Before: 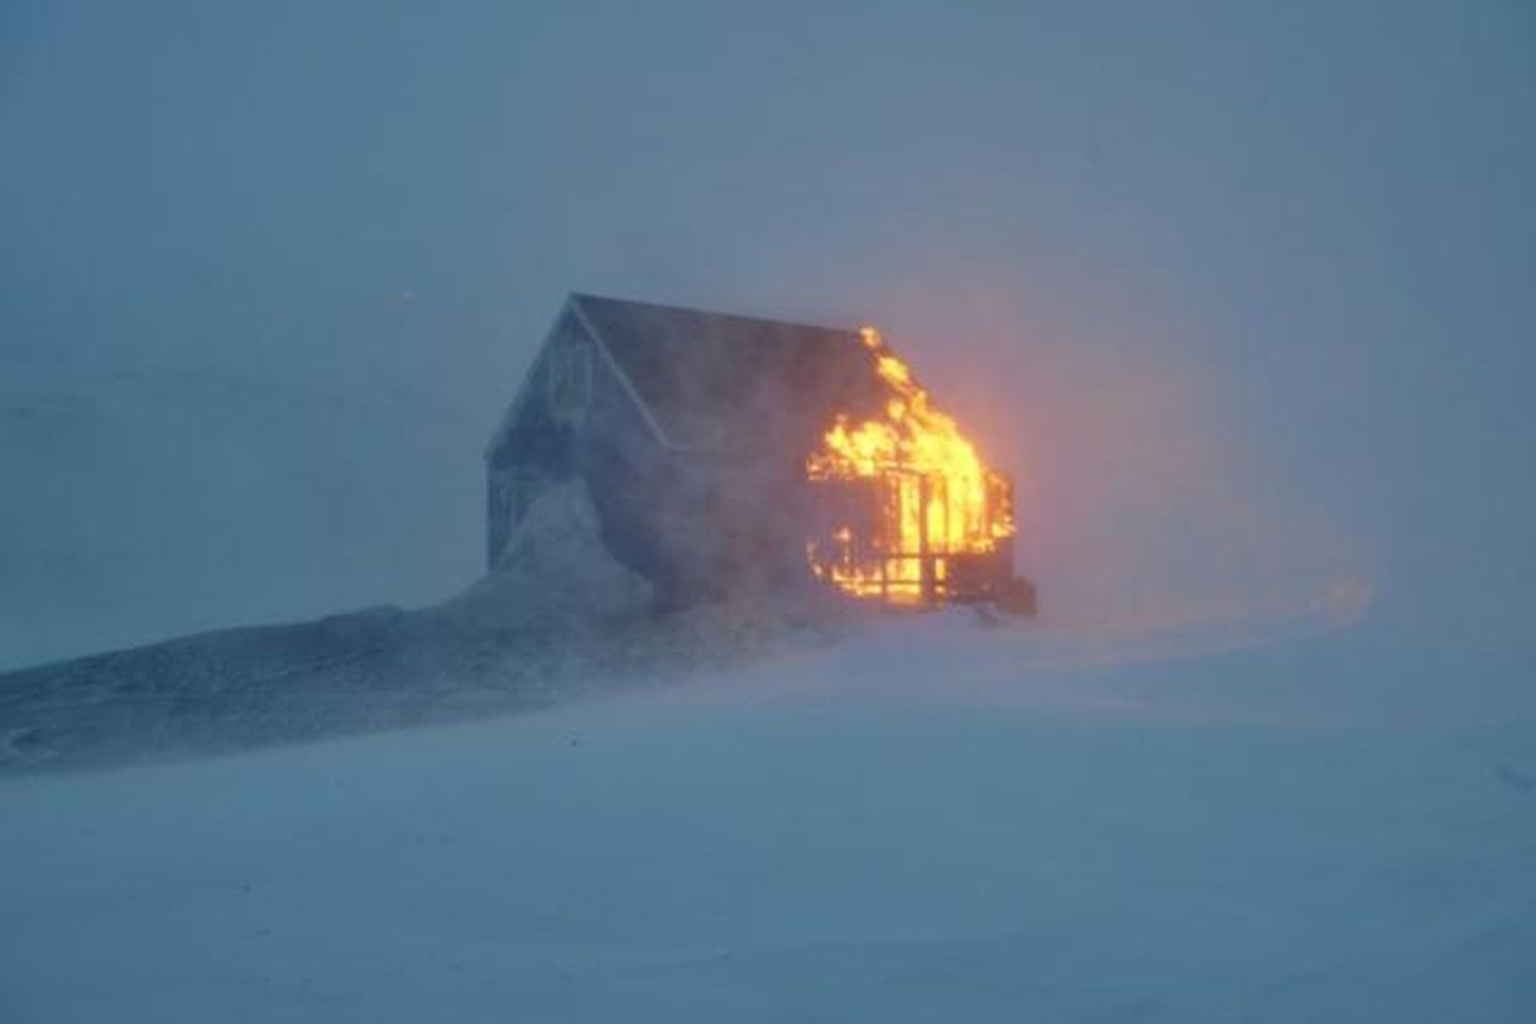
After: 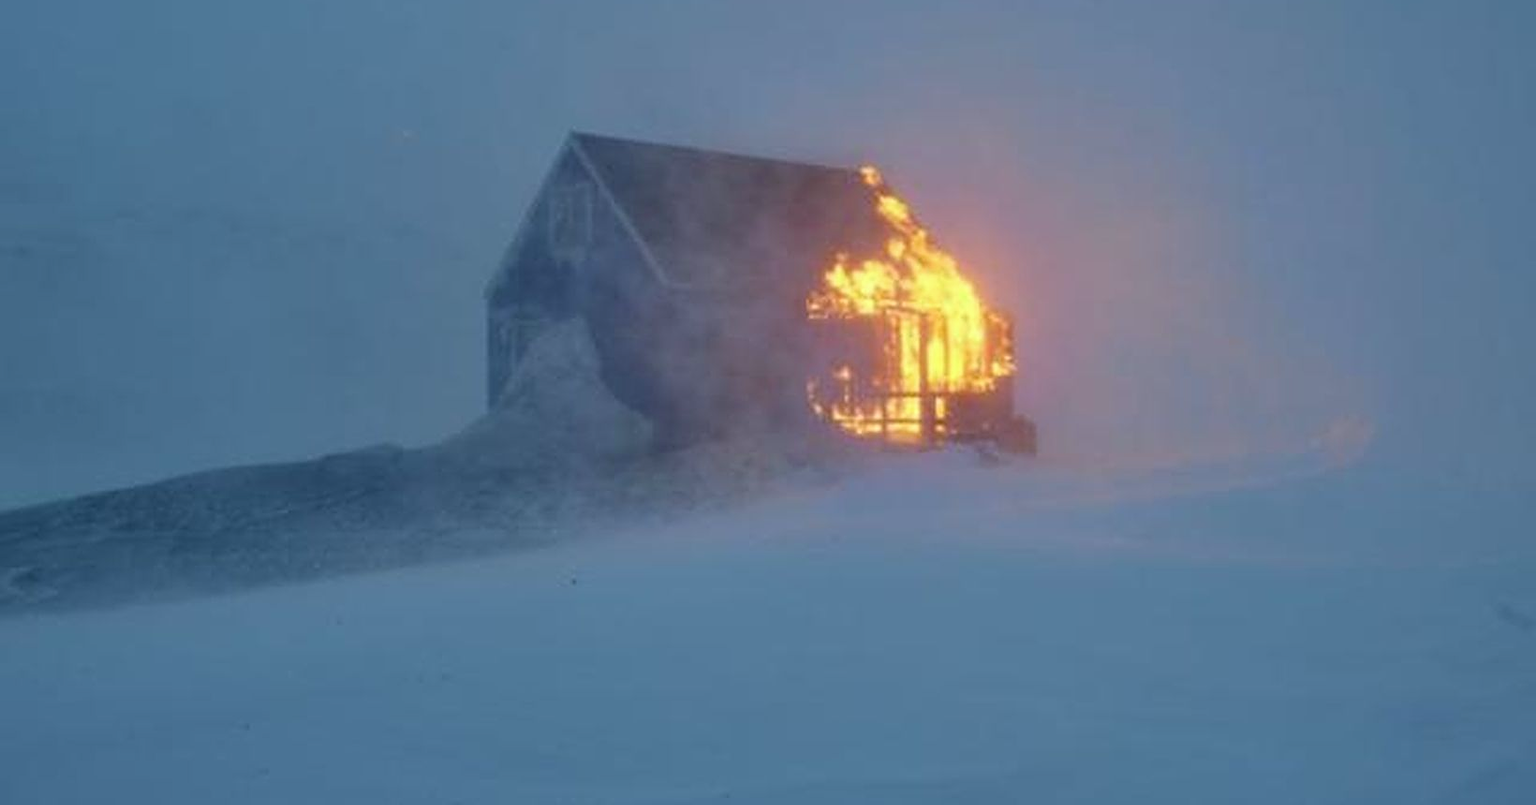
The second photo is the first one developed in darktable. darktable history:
sharpen: on, module defaults
crop and rotate: top 15.774%, bottom 5.506%
white balance: red 0.98, blue 1.034
